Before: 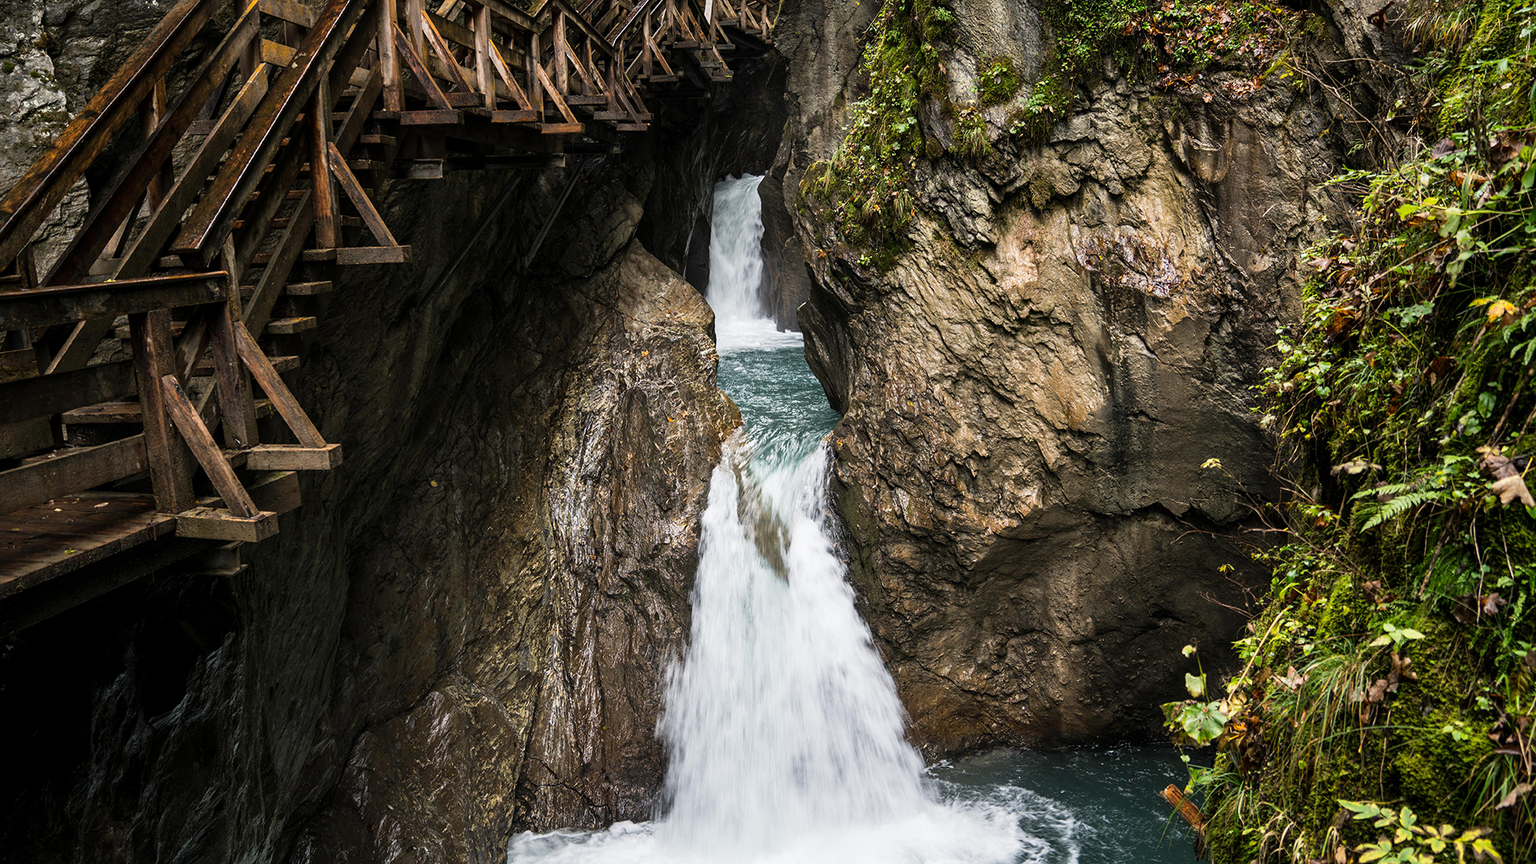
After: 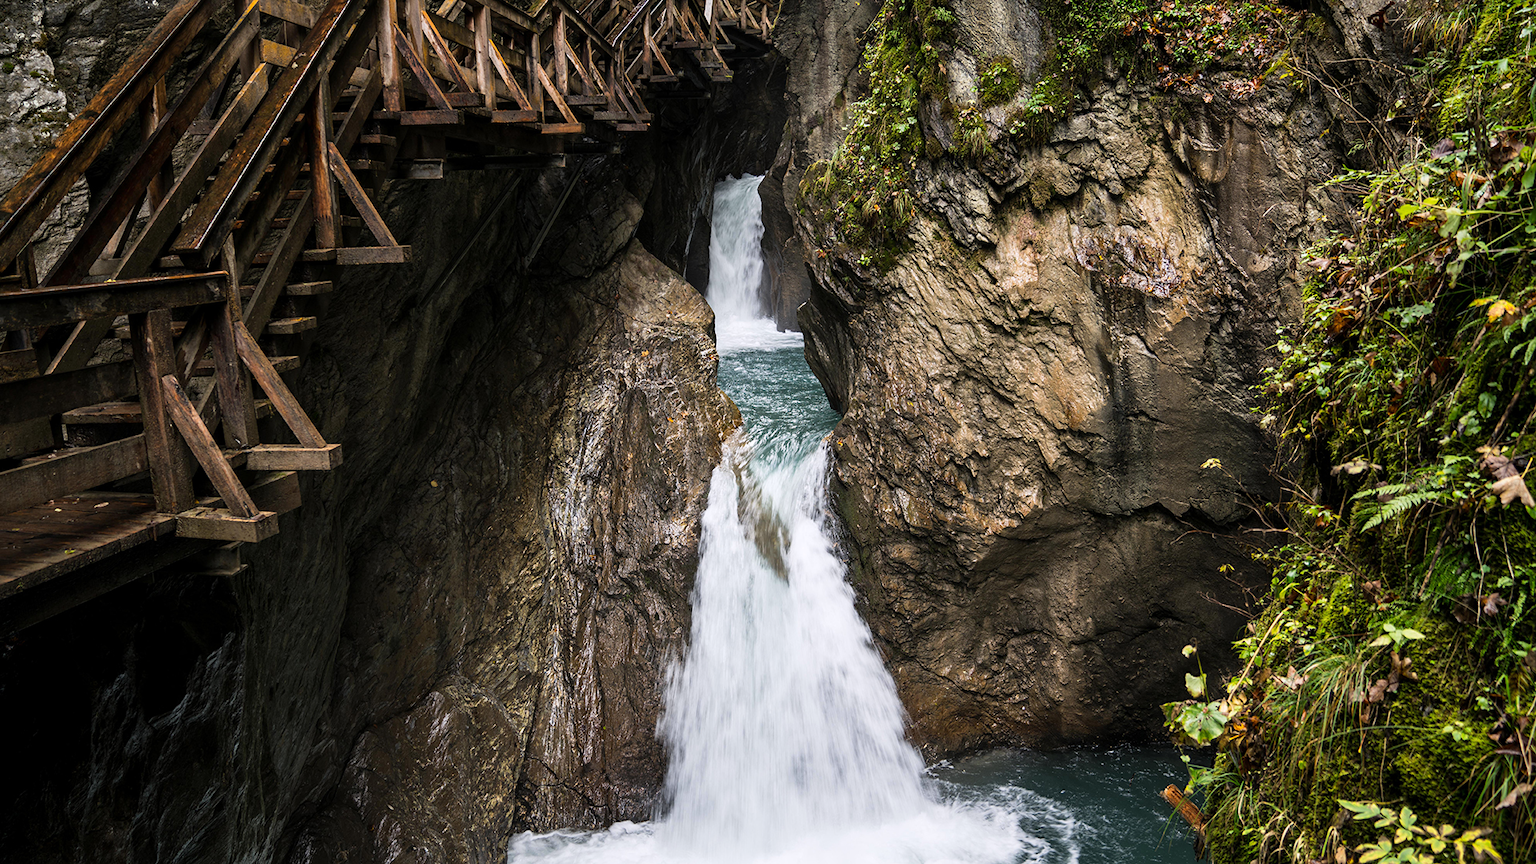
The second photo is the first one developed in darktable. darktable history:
white balance: red 1.004, blue 1.024
